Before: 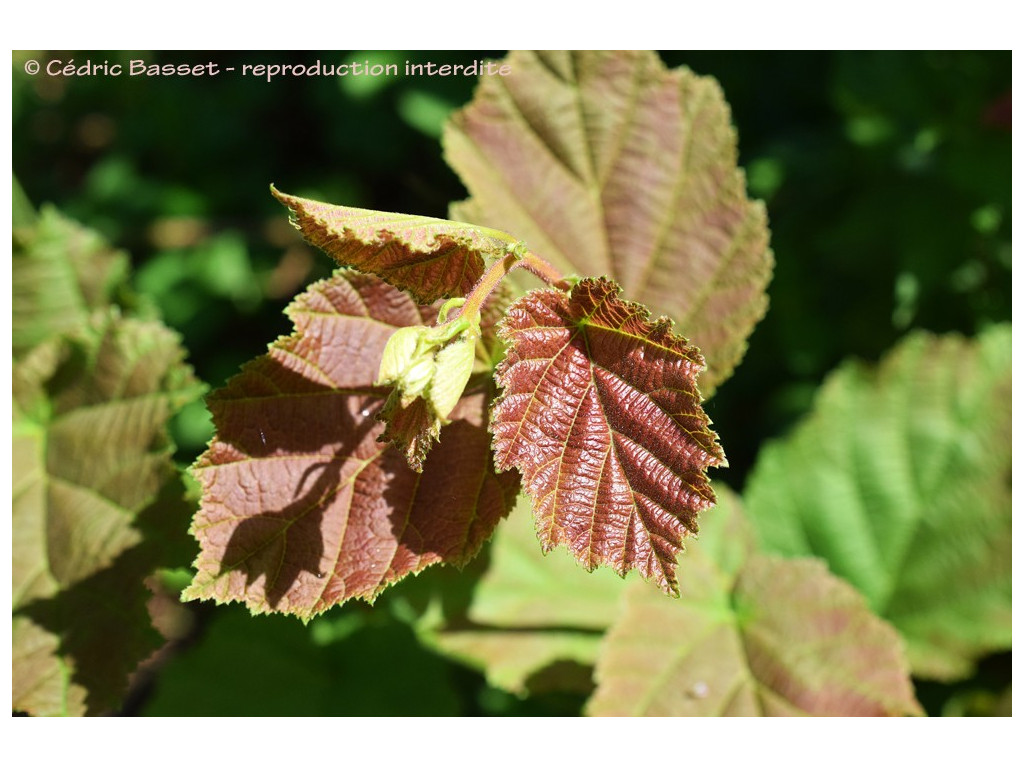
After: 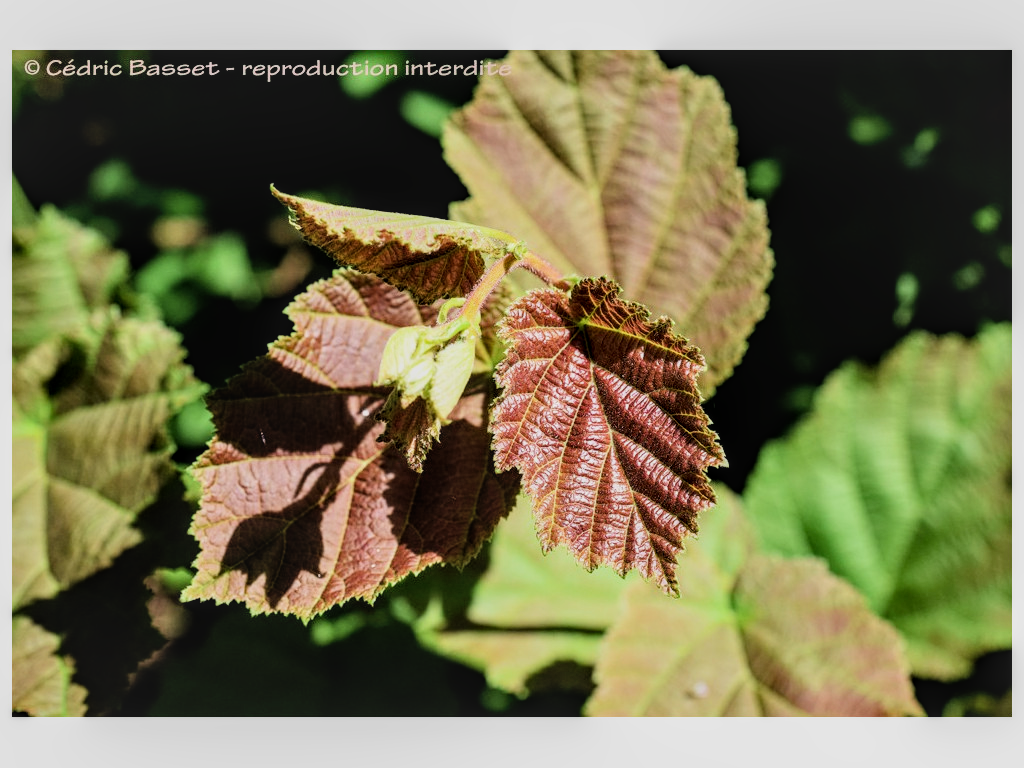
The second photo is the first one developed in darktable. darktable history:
local contrast: on, module defaults
filmic rgb: black relative exposure -5 EV, hardness 2.88, contrast 1.4
